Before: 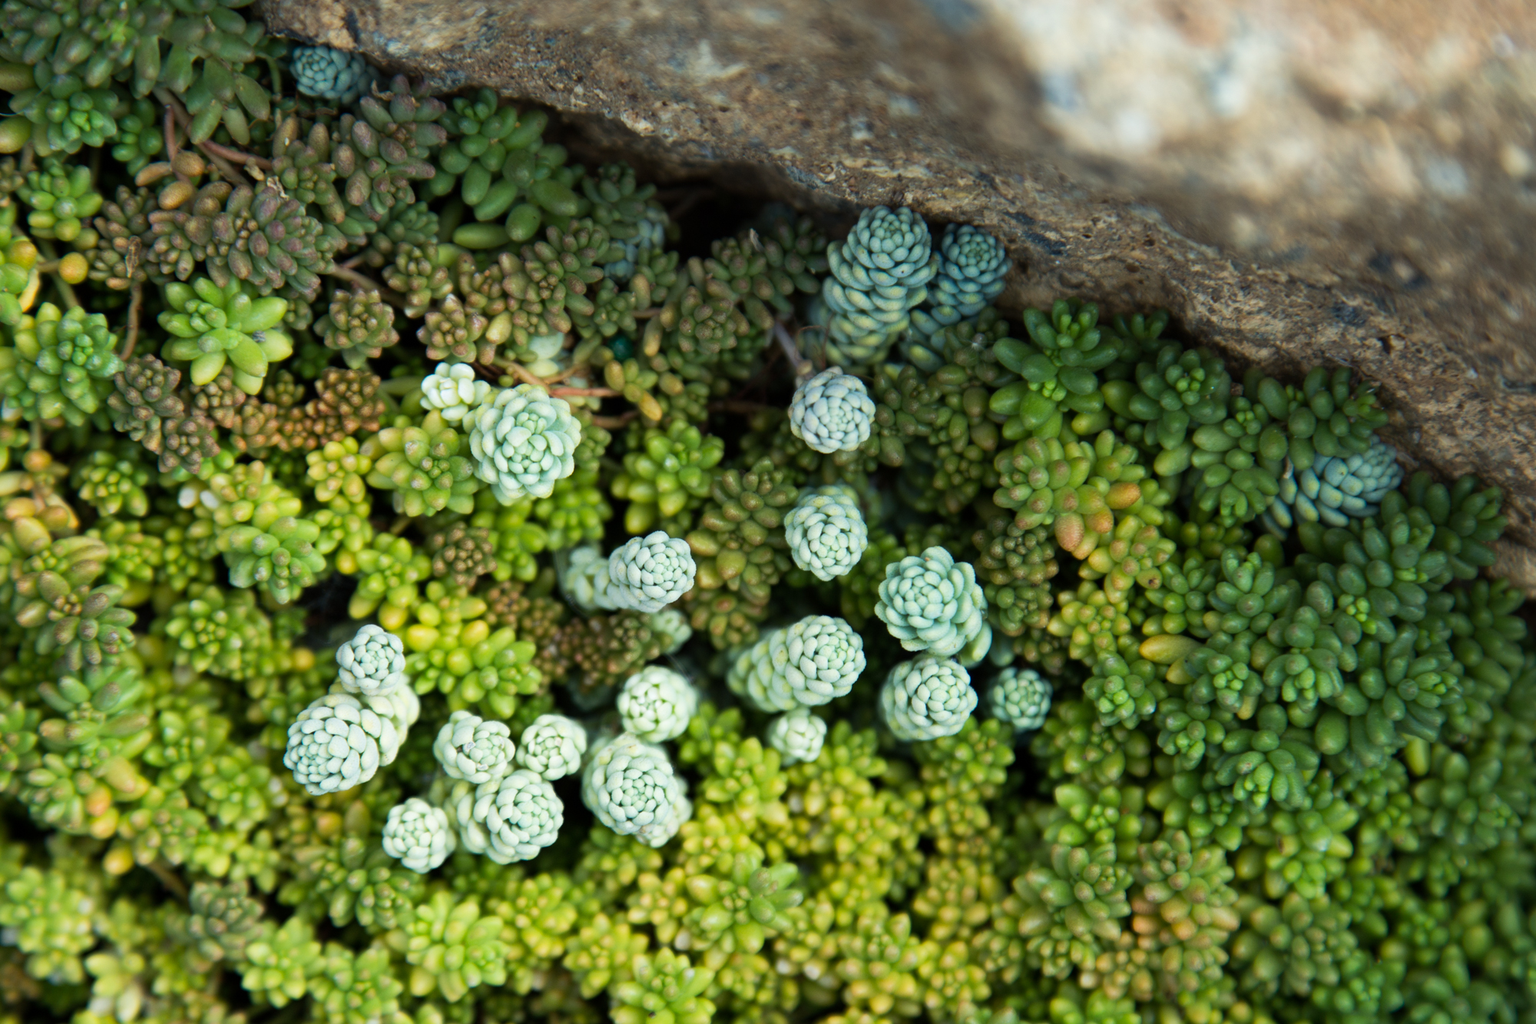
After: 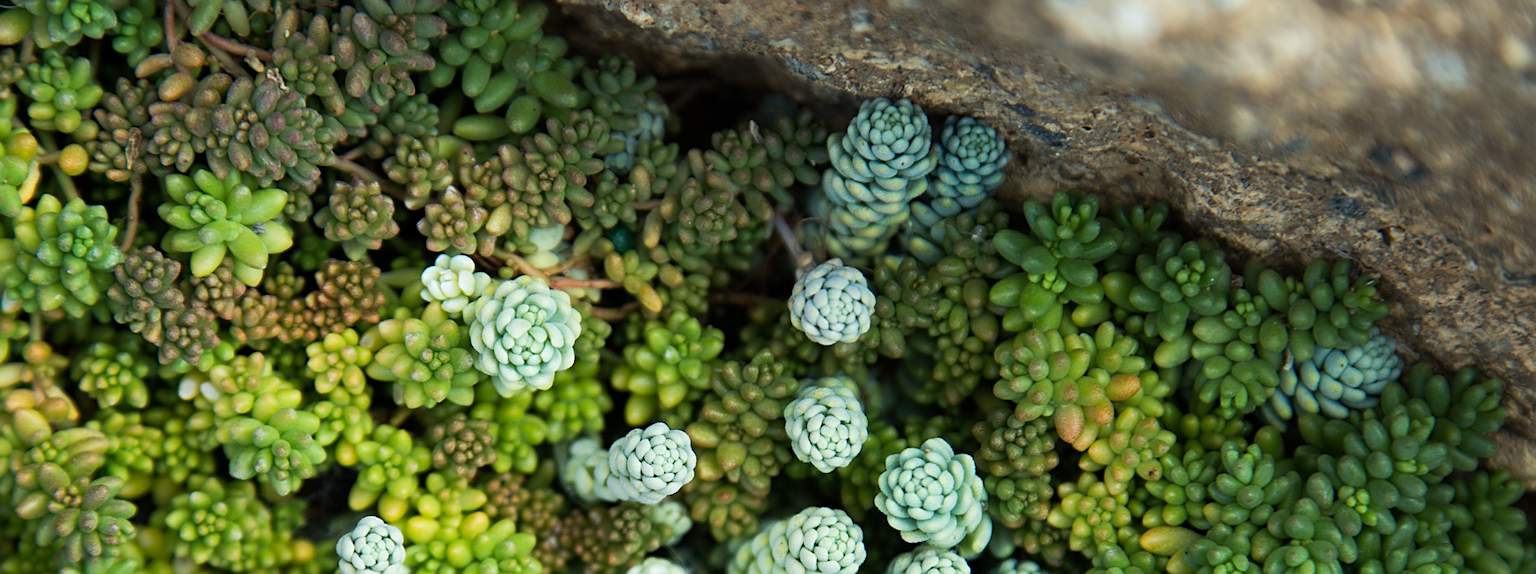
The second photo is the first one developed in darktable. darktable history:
crop and rotate: top 10.605%, bottom 33.274%
sharpen: on, module defaults
